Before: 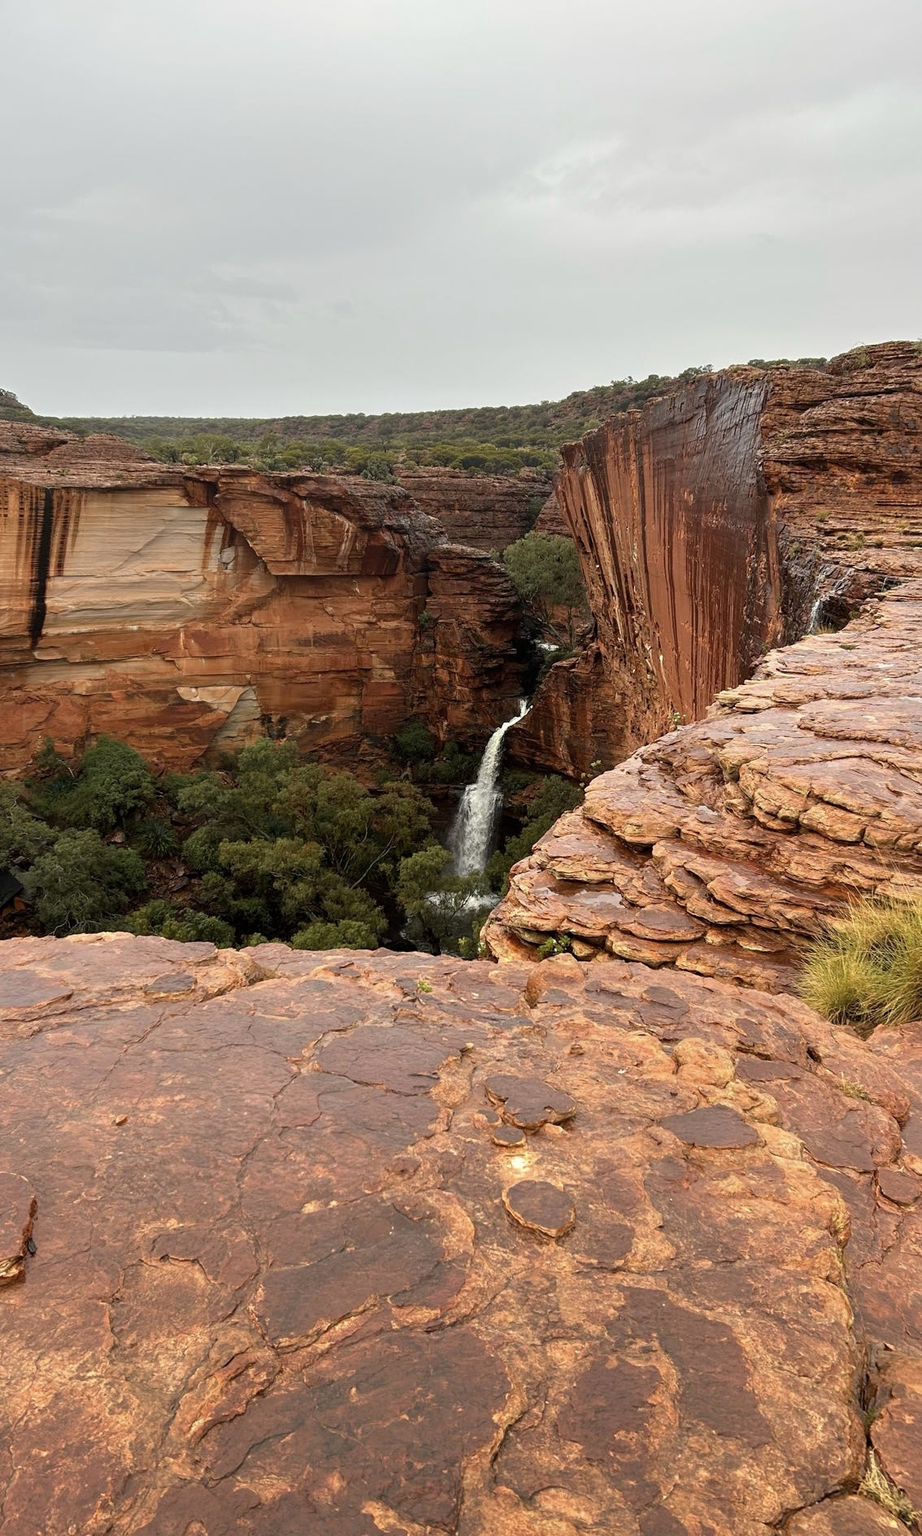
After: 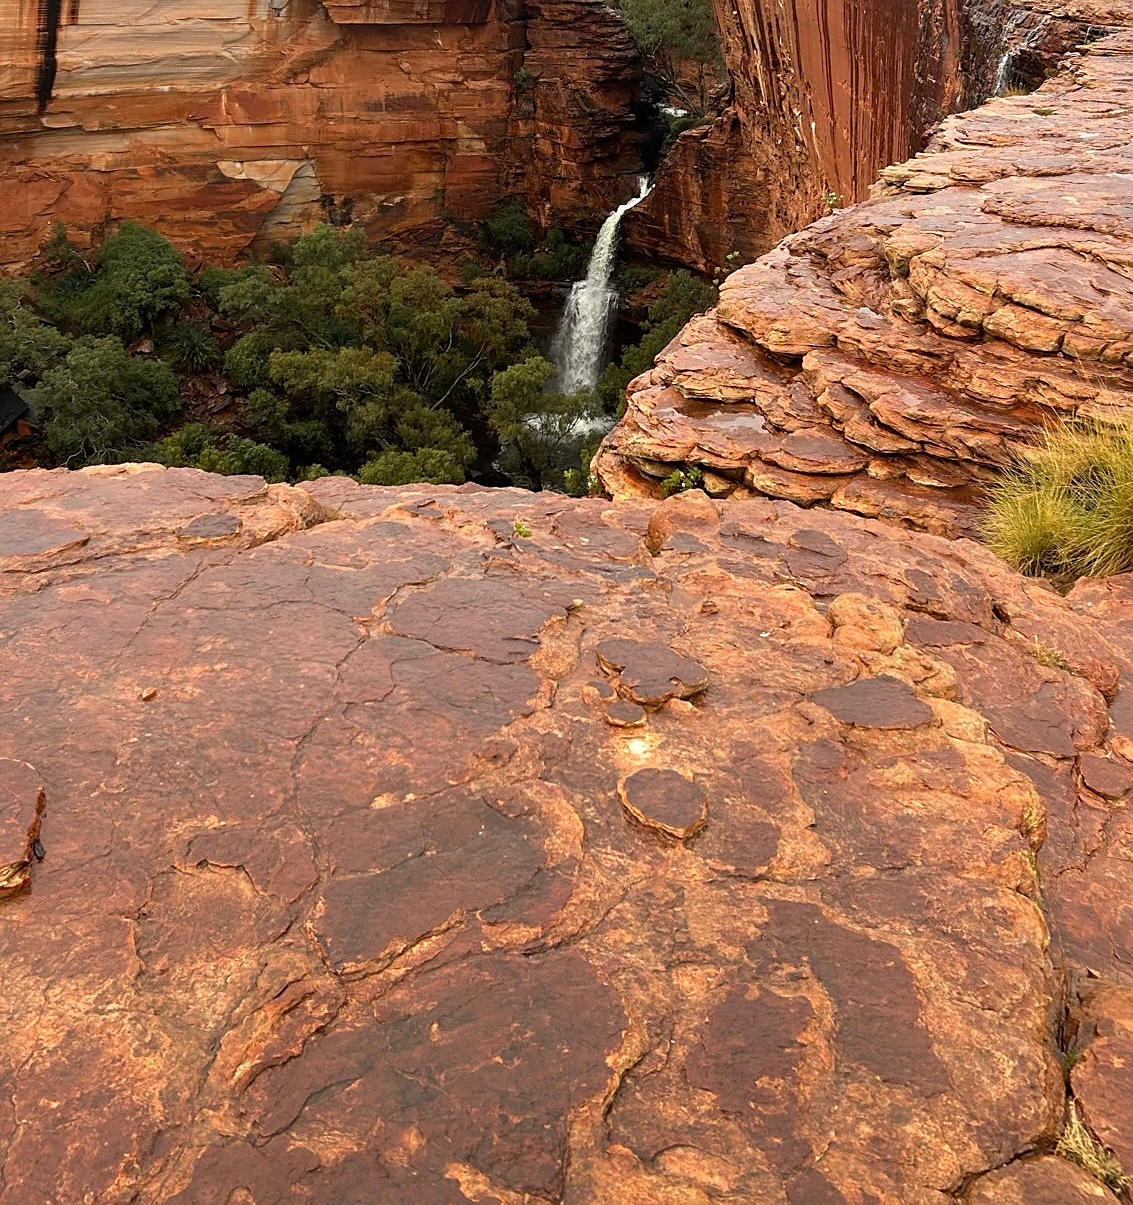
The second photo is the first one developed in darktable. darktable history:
sharpen: radius 1.514, amount 0.361, threshold 1.156
crop and rotate: top 36.238%
